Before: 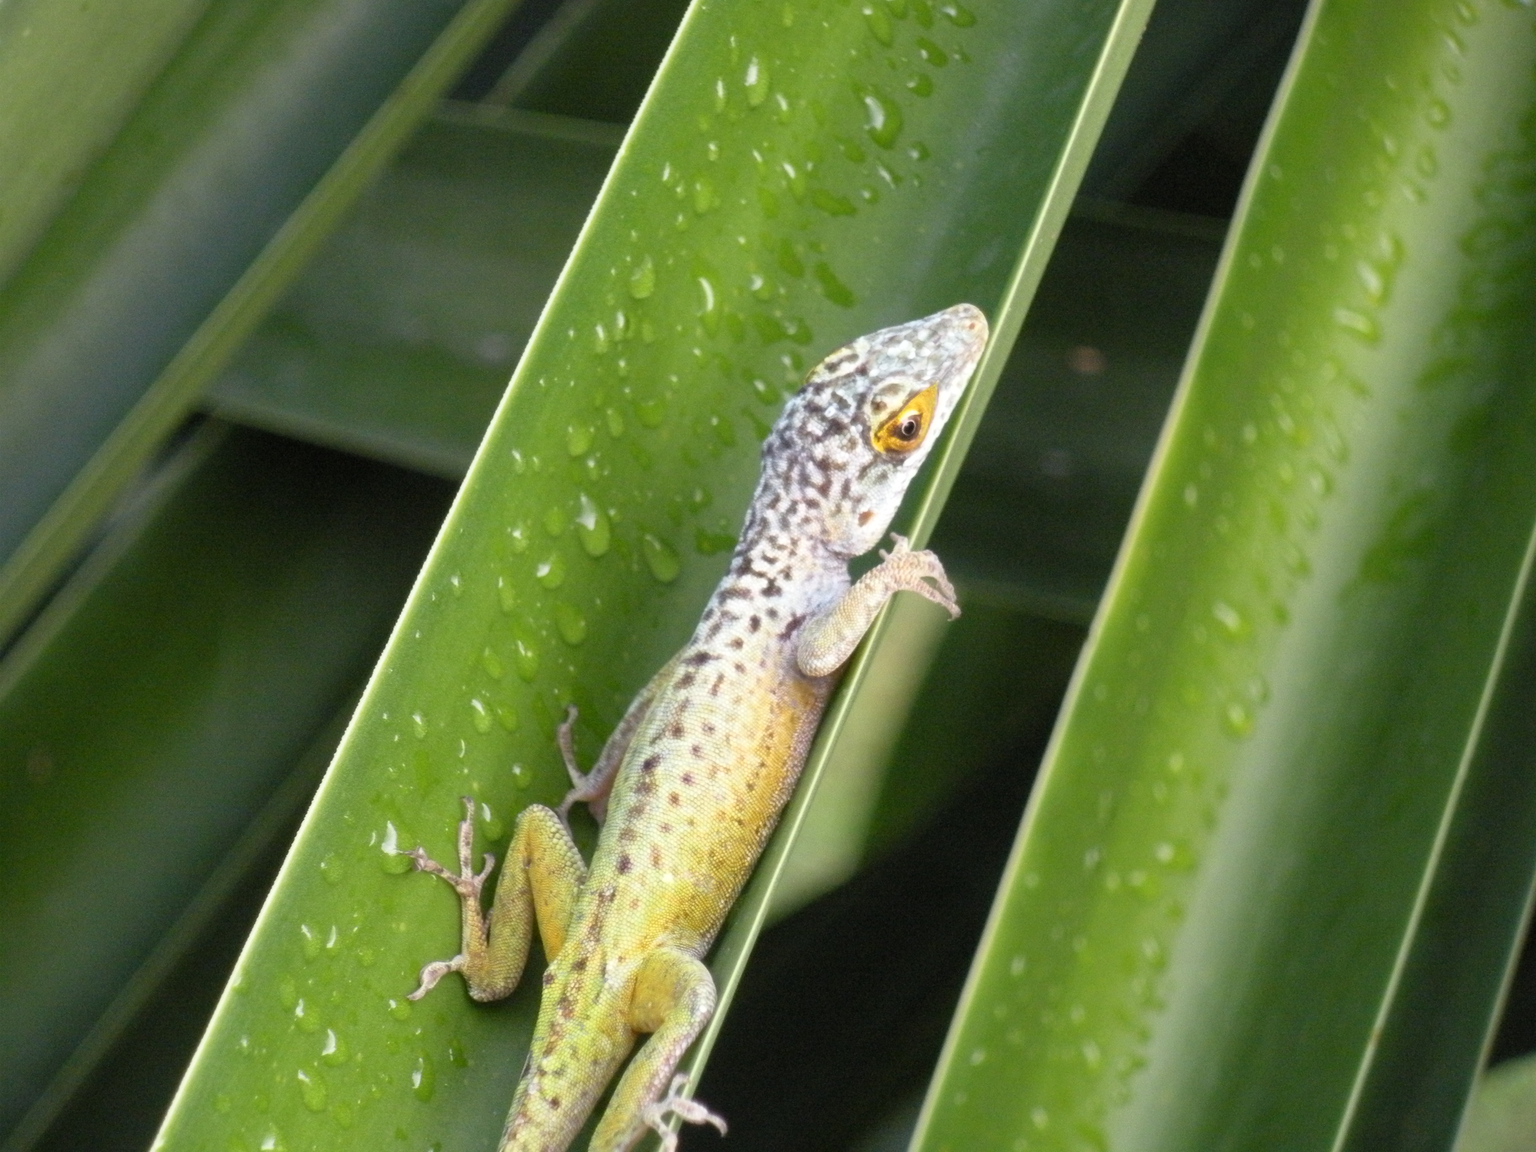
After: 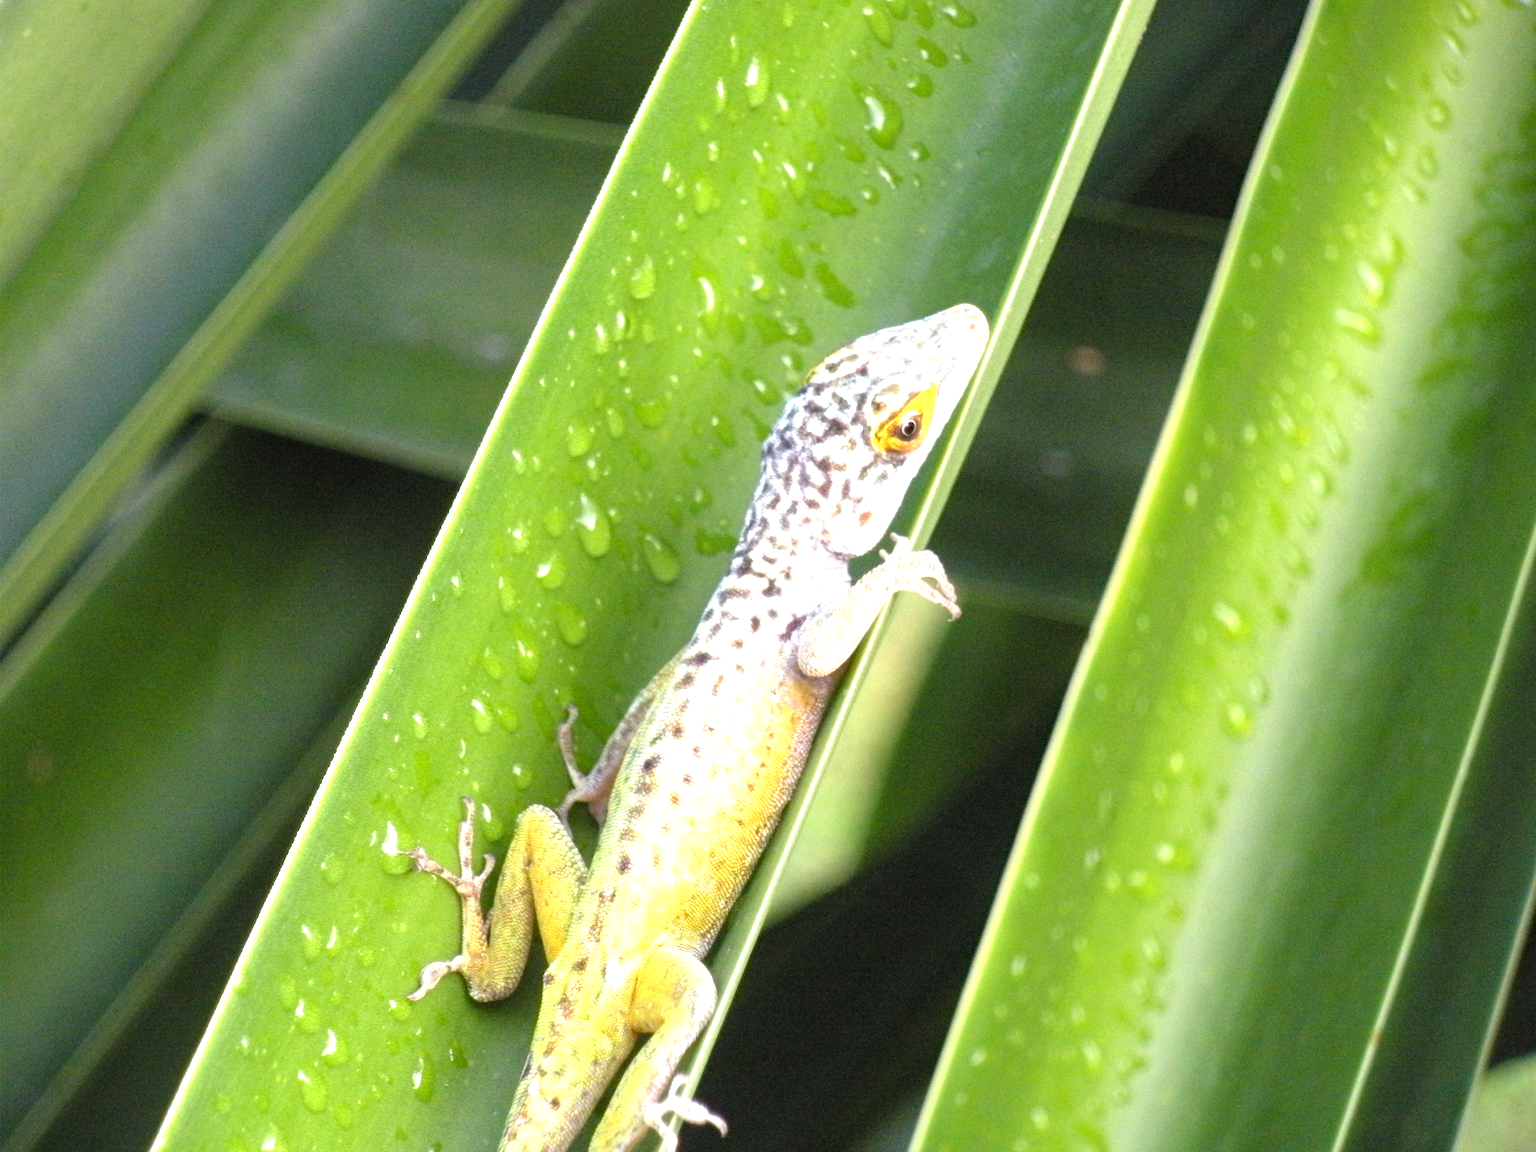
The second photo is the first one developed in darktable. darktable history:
exposure: black level correction 0, exposure 1.099 EV, compensate highlight preservation false
haze removal: compatibility mode true, adaptive false
